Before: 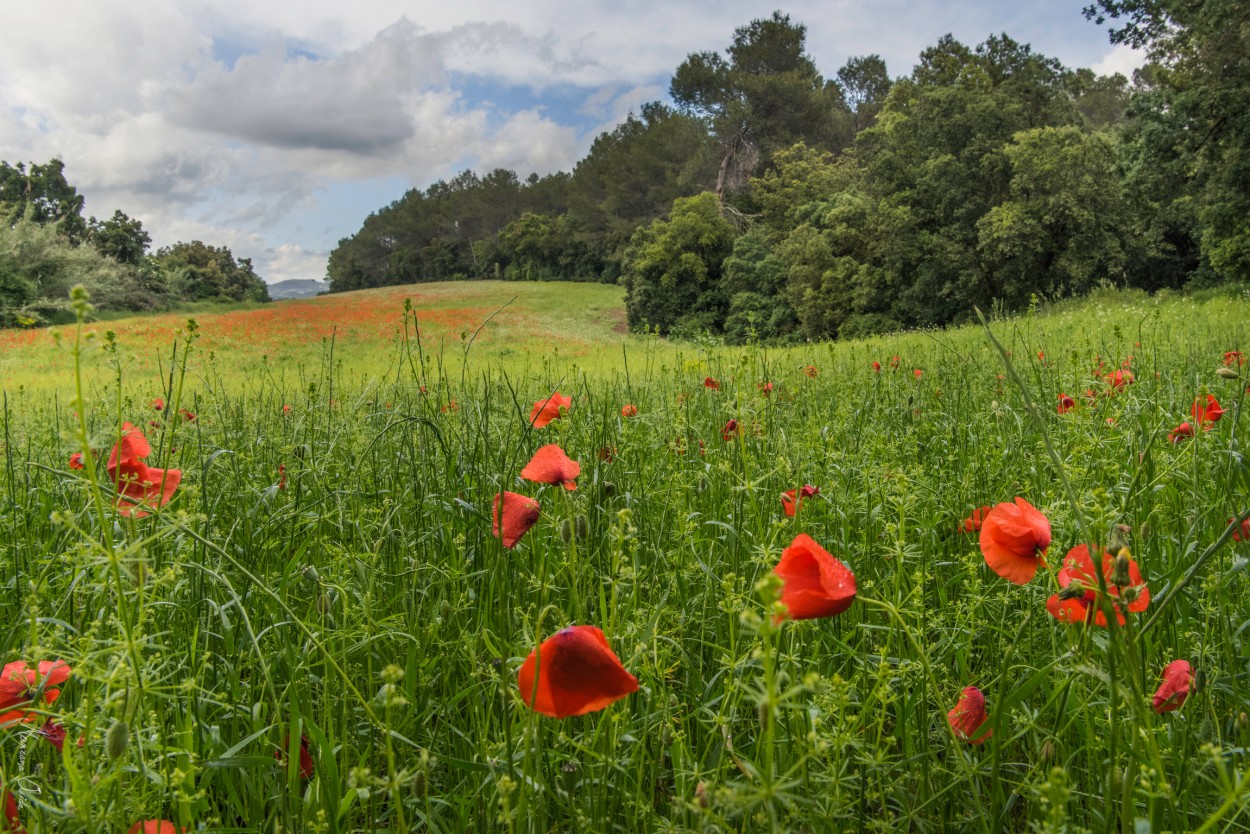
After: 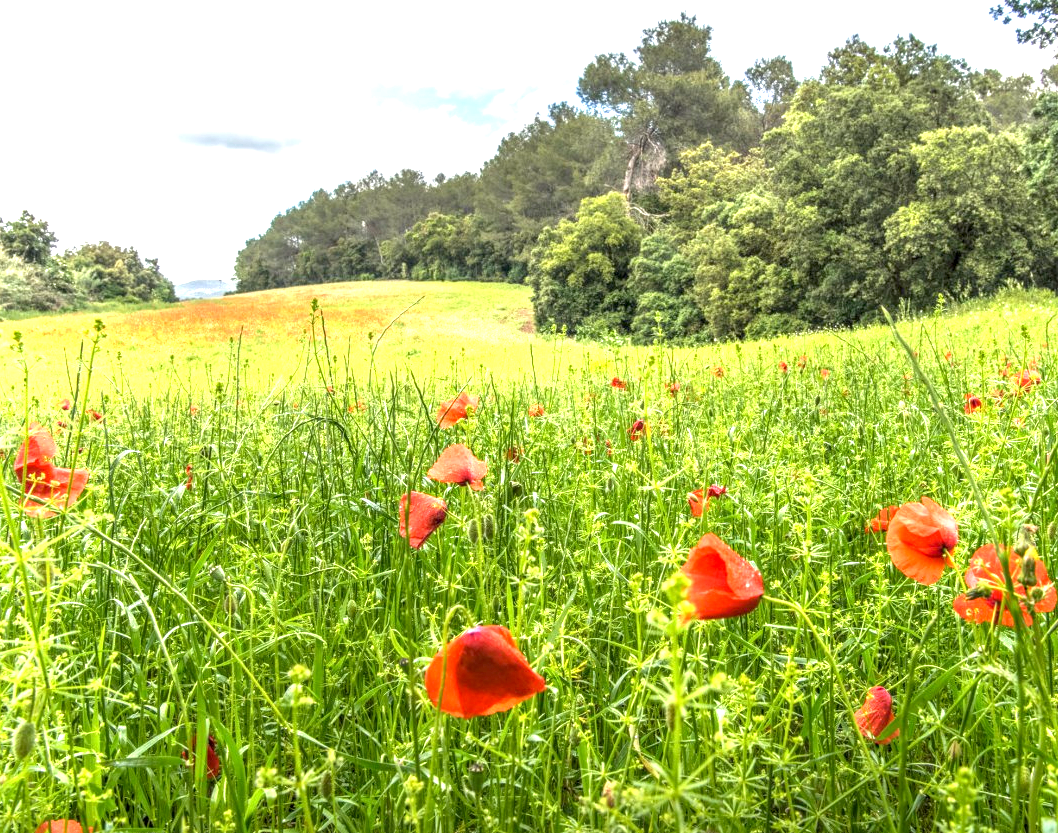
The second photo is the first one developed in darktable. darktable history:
crop: left 7.494%, right 7.794%
local contrast: on, module defaults
exposure: black level correction 0.001, exposure 1.857 EV, compensate highlight preservation false
